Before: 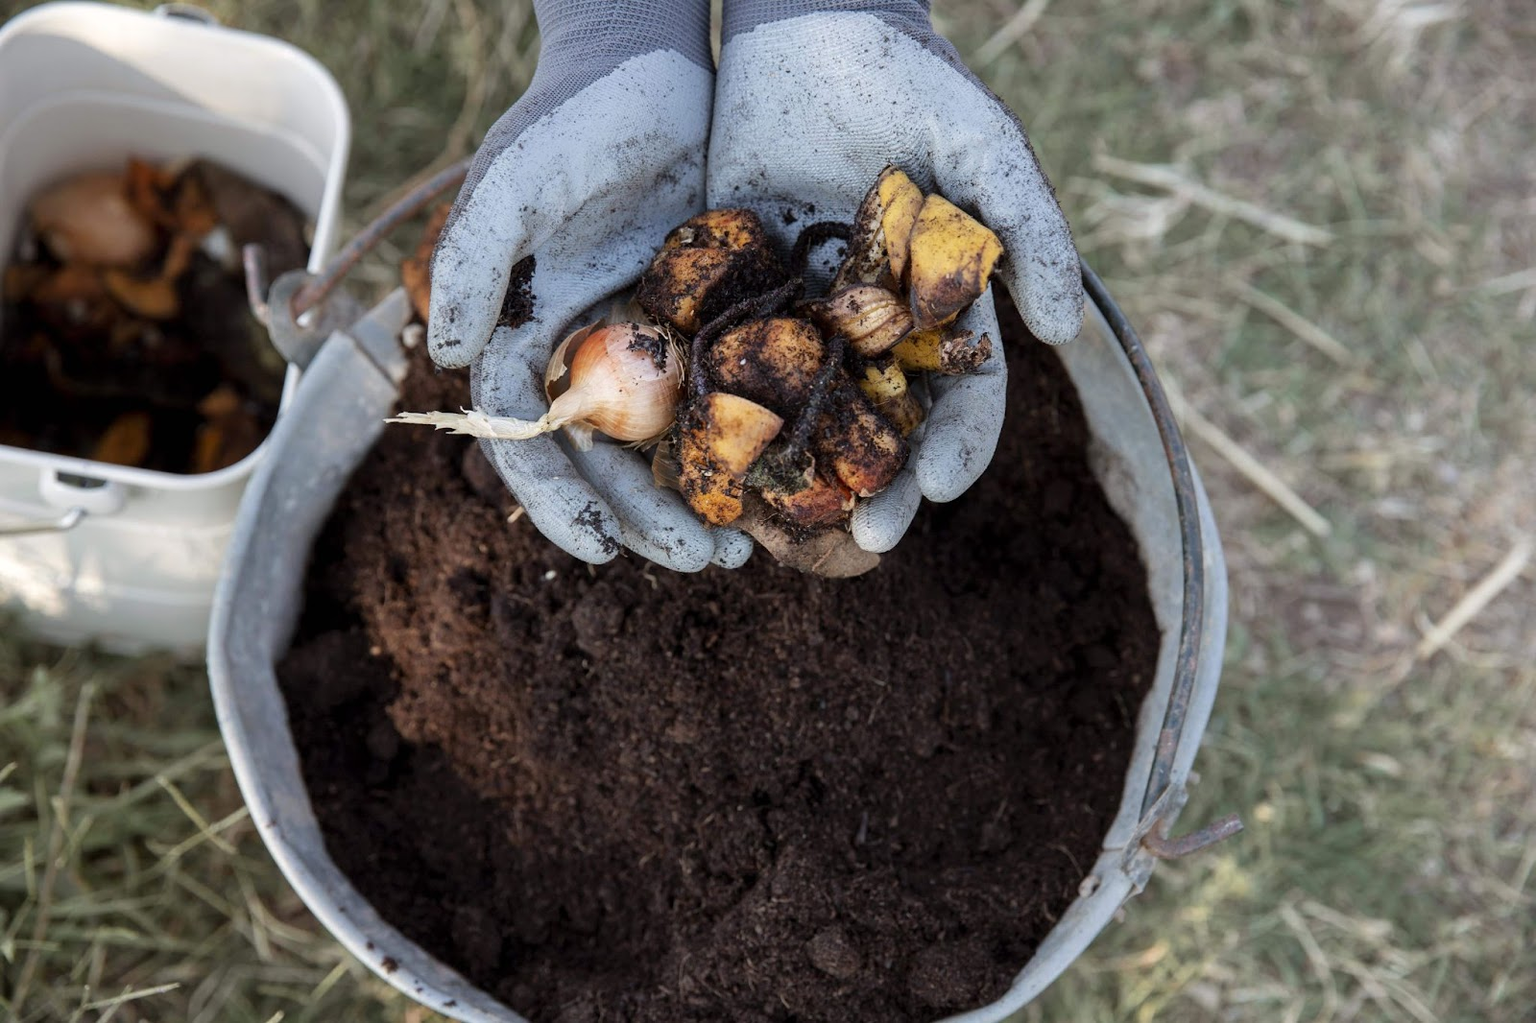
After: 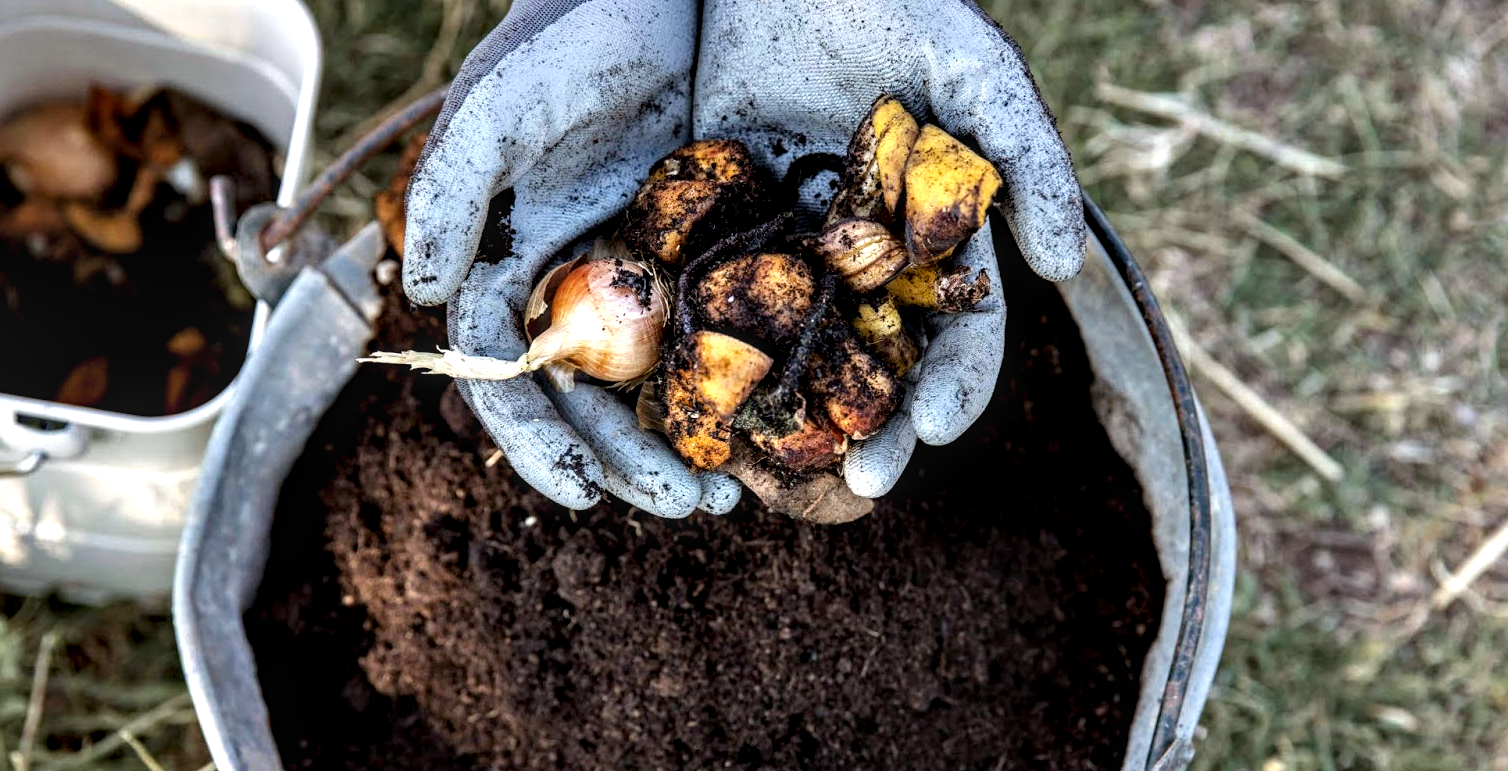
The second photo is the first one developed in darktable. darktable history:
haze removal: compatibility mode true, adaptive false
color balance rgb: perceptual saturation grading › global saturation -0.094%, perceptual brilliance grading › highlights 2.973%, global vibrance 20%
contrast equalizer: octaves 7, y [[0.6 ×6], [0.55 ×6], [0 ×6], [0 ×6], [0 ×6]]
local contrast: detail 130%
exposure: exposure 0.019 EV, compensate highlight preservation false
crop: left 2.73%, top 7.363%, right 3.013%, bottom 20.228%
